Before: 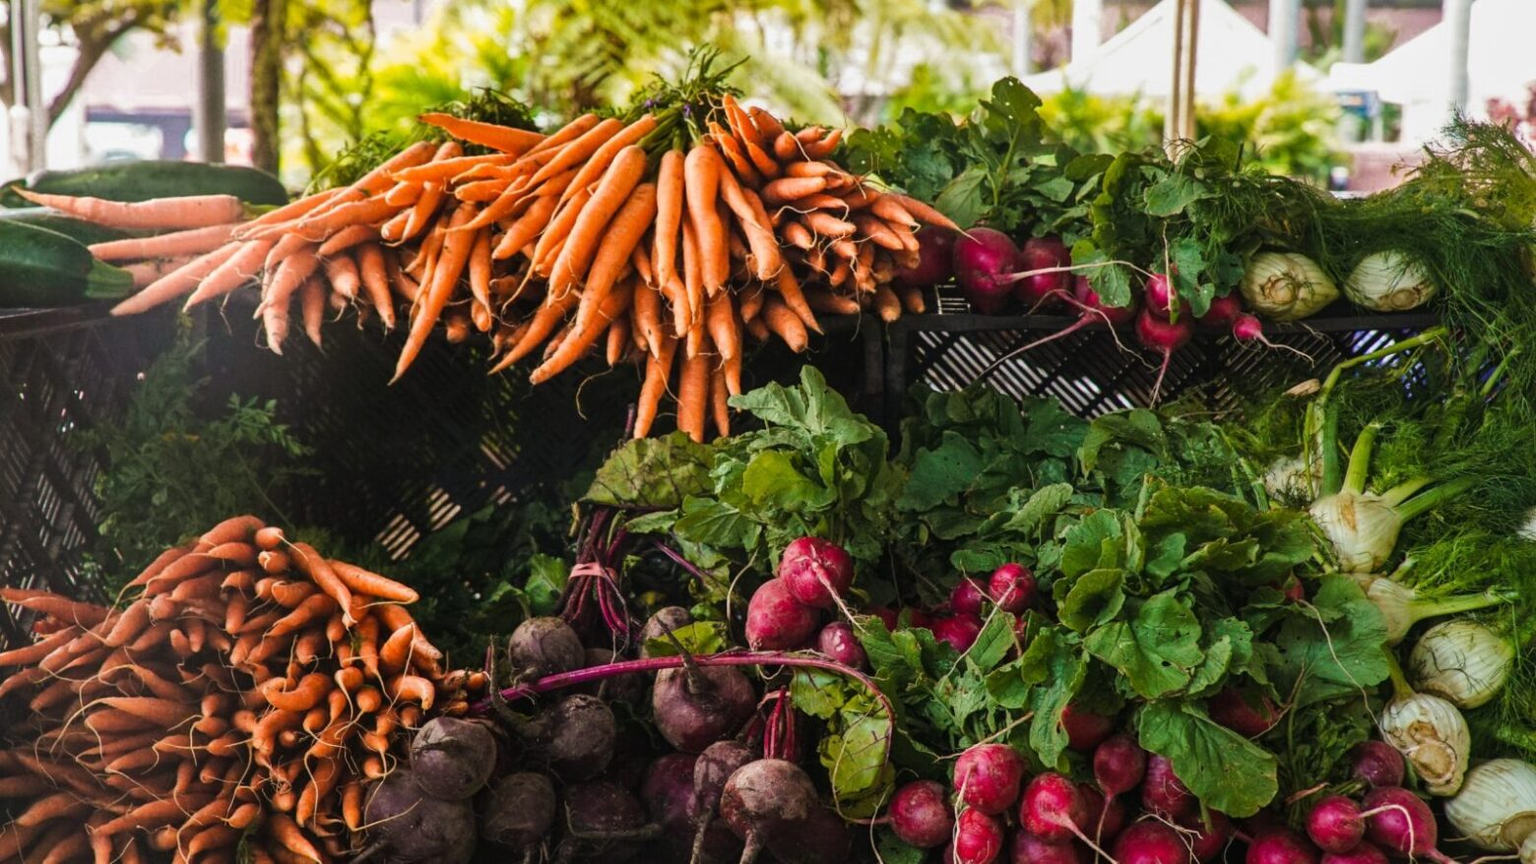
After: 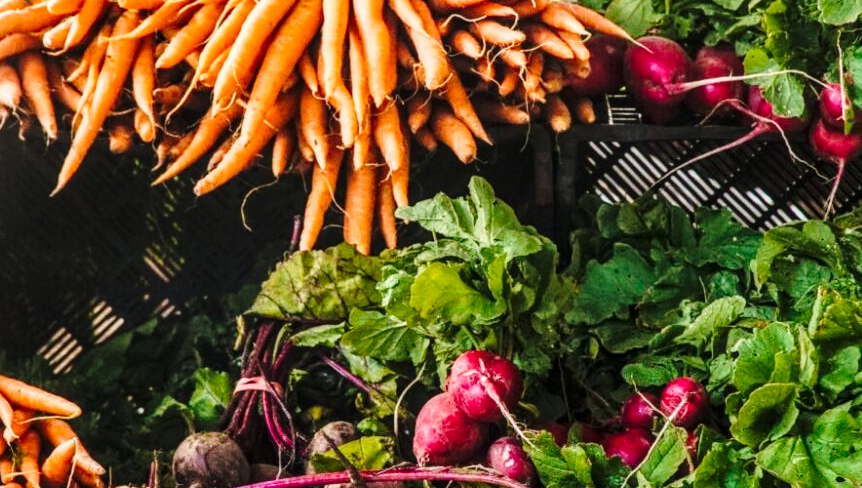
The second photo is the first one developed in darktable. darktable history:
crop and rotate: left 22.115%, top 22.305%, right 22.589%, bottom 22.054%
base curve: curves: ch0 [(0, 0) (0.028, 0.03) (0.121, 0.232) (0.46, 0.748) (0.859, 0.968) (1, 1)], preserve colors none
local contrast: on, module defaults
